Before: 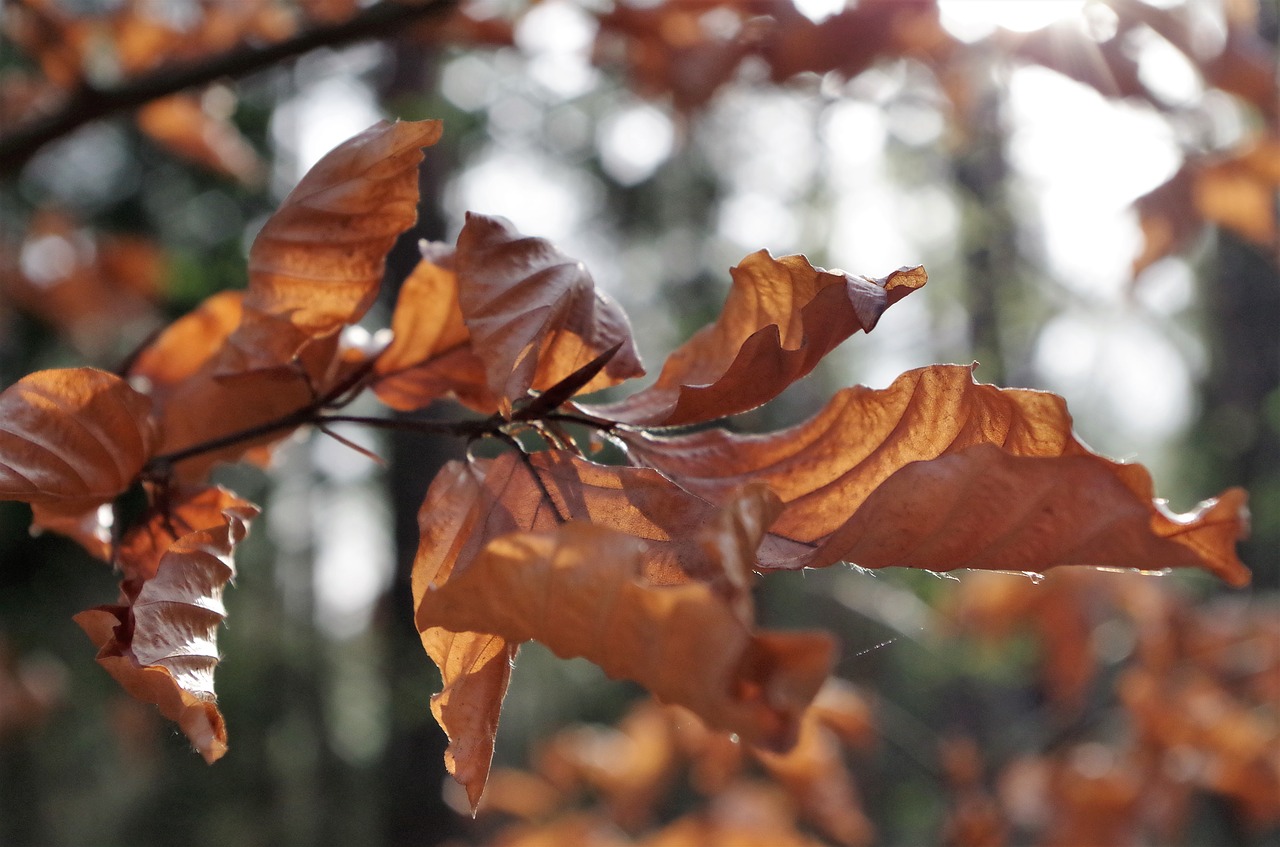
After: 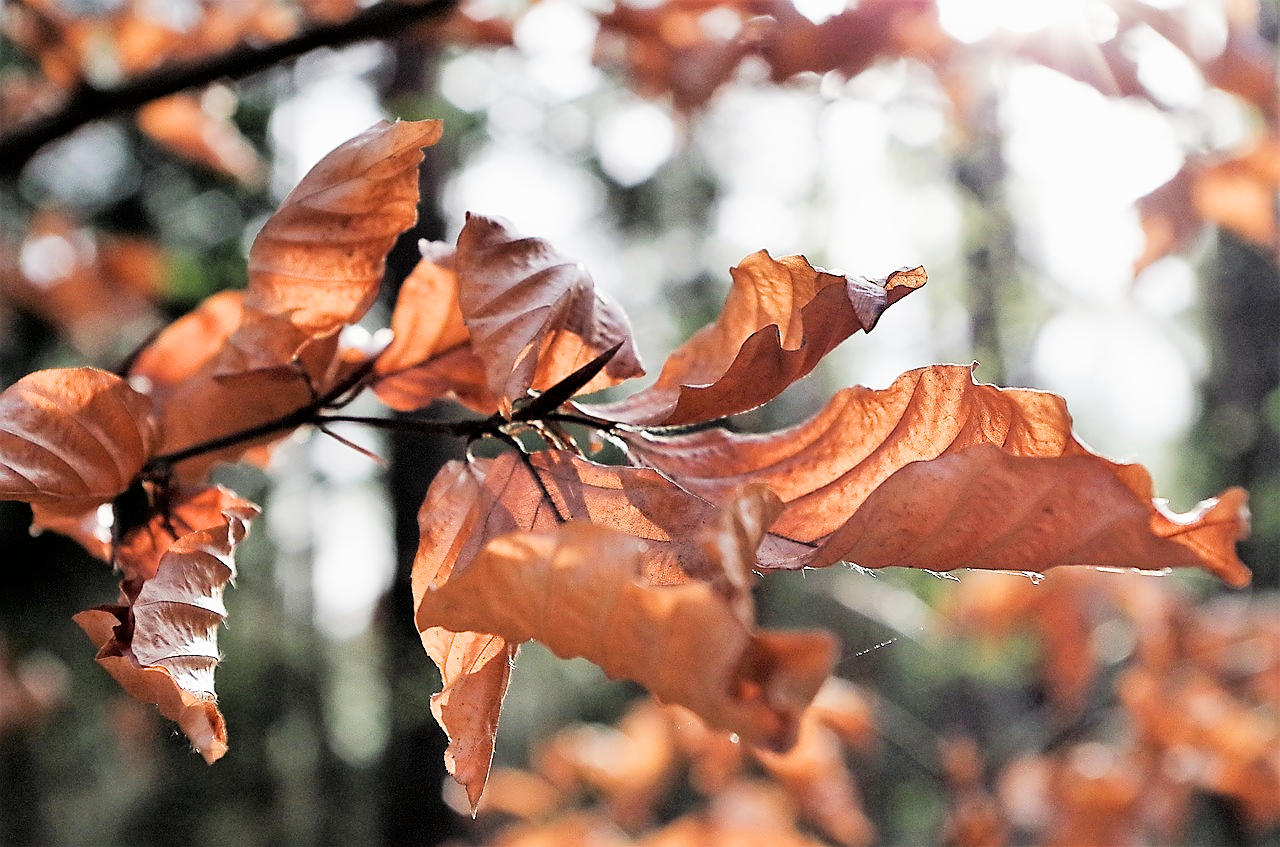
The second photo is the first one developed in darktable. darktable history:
exposure: black level correction 0, exposure 1.1 EV, compensate exposure bias true, compensate highlight preservation false
sharpen: radius 1.4, amount 1.25, threshold 0.7
filmic rgb: black relative exposure -5 EV, hardness 2.88, contrast 1.3, highlights saturation mix -30%
white balance: emerald 1
